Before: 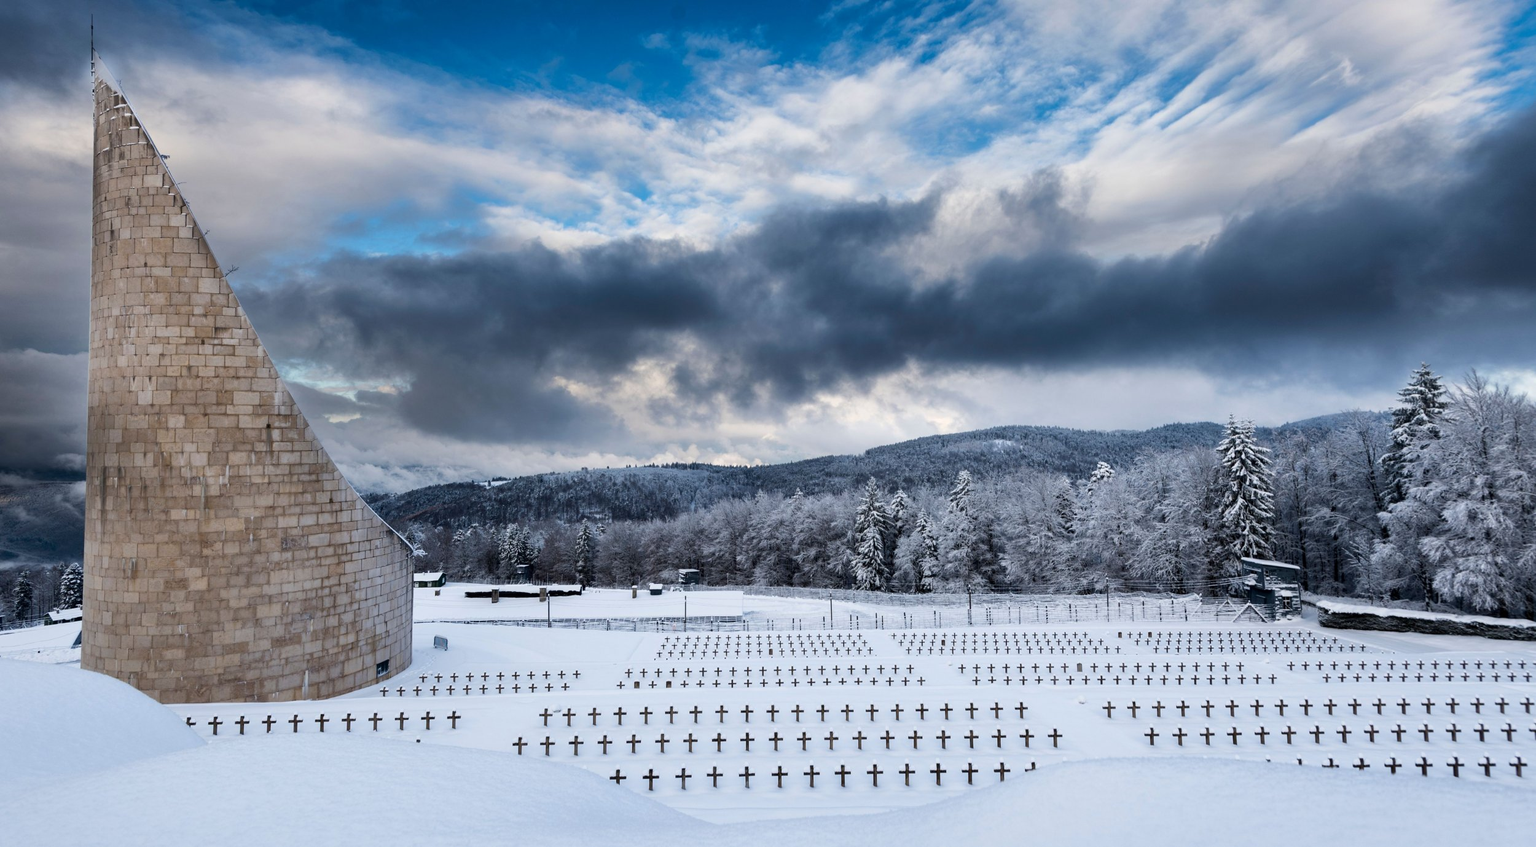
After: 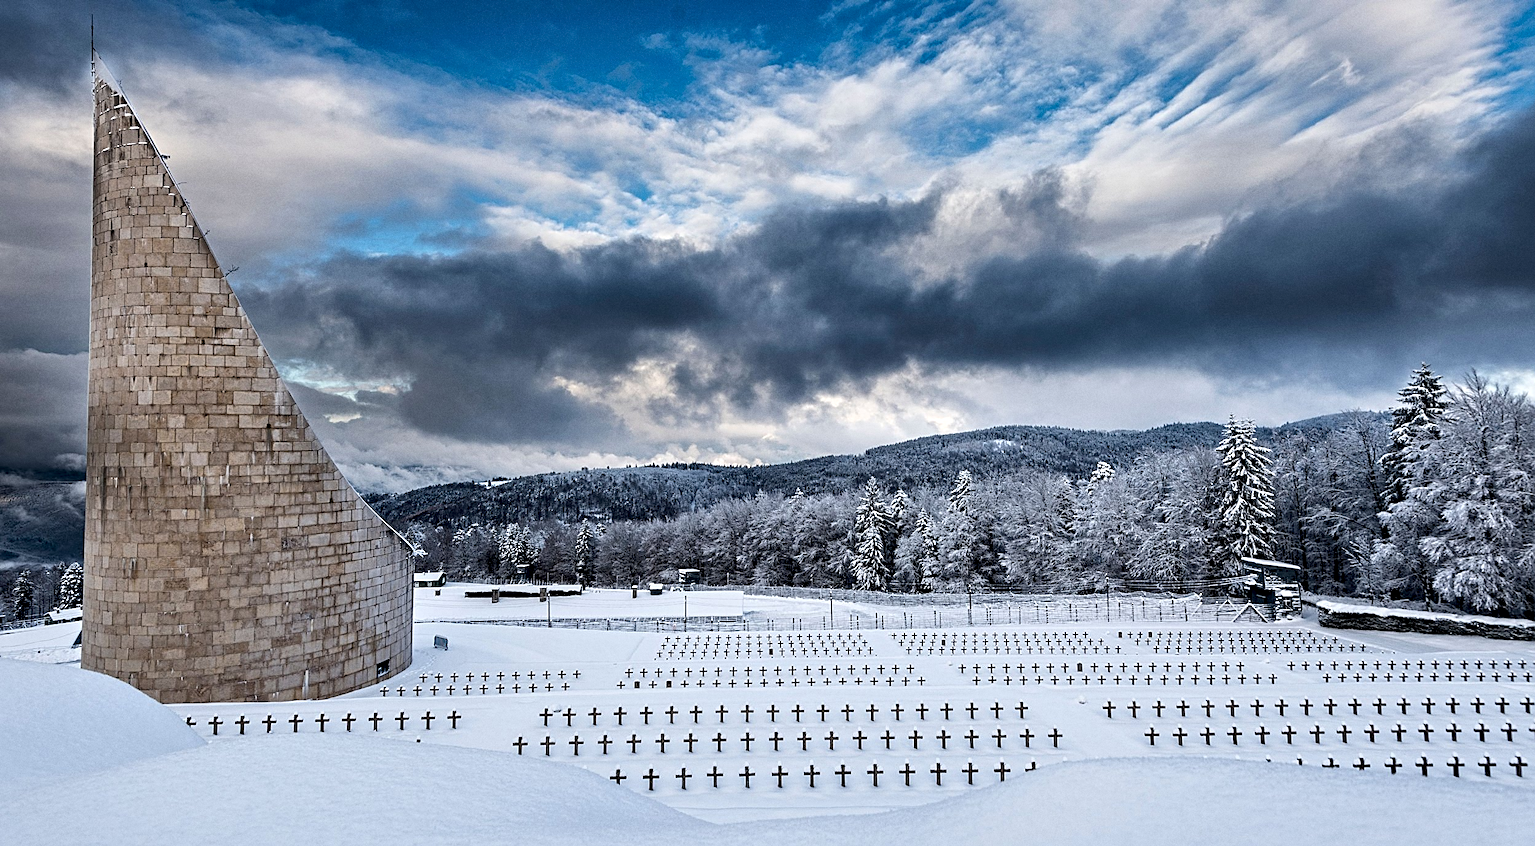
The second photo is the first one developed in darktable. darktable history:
grain: coarseness 0.09 ISO
contrast equalizer: octaves 7, y [[0.506, 0.531, 0.562, 0.606, 0.638, 0.669], [0.5 ×6], [0.5 ×6], [0 ×6], [0 ×6]]
sharpen: on, module defaults
